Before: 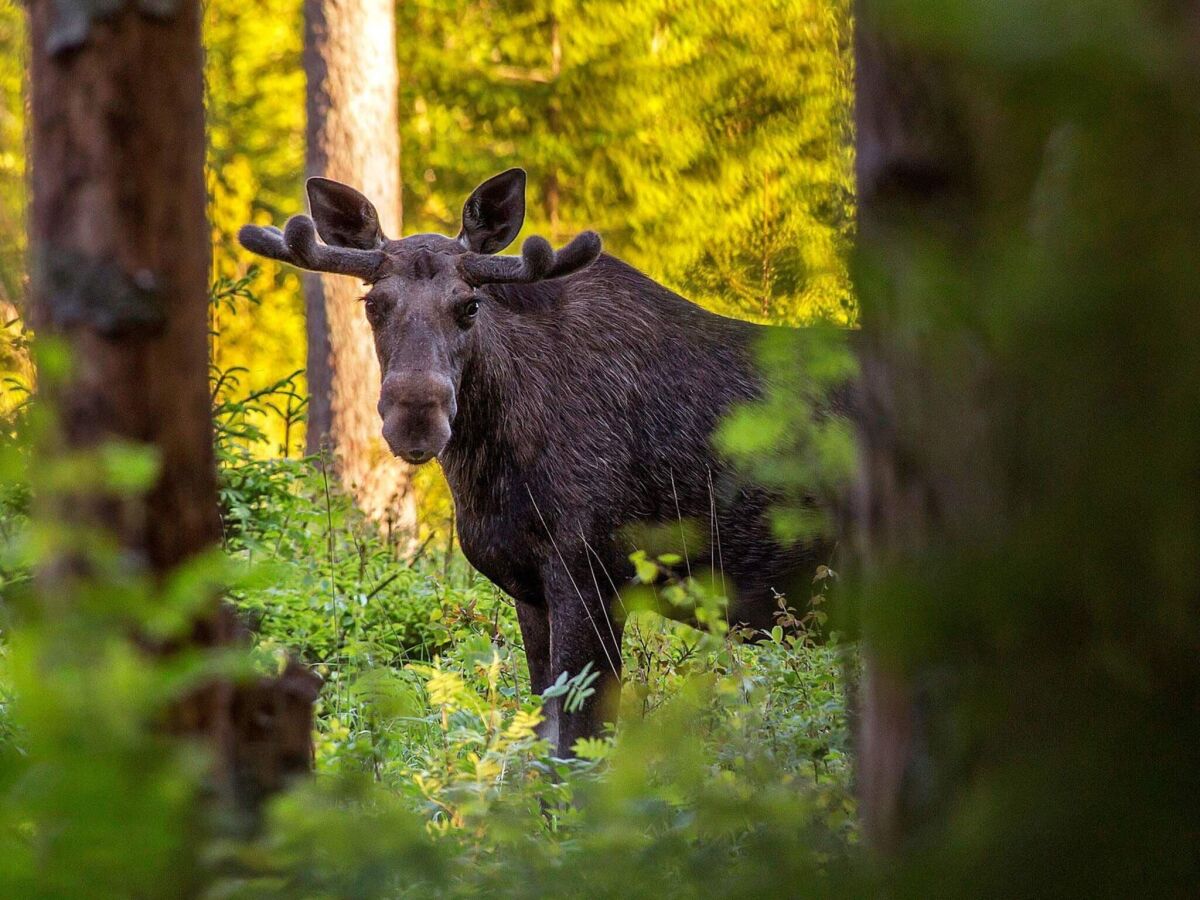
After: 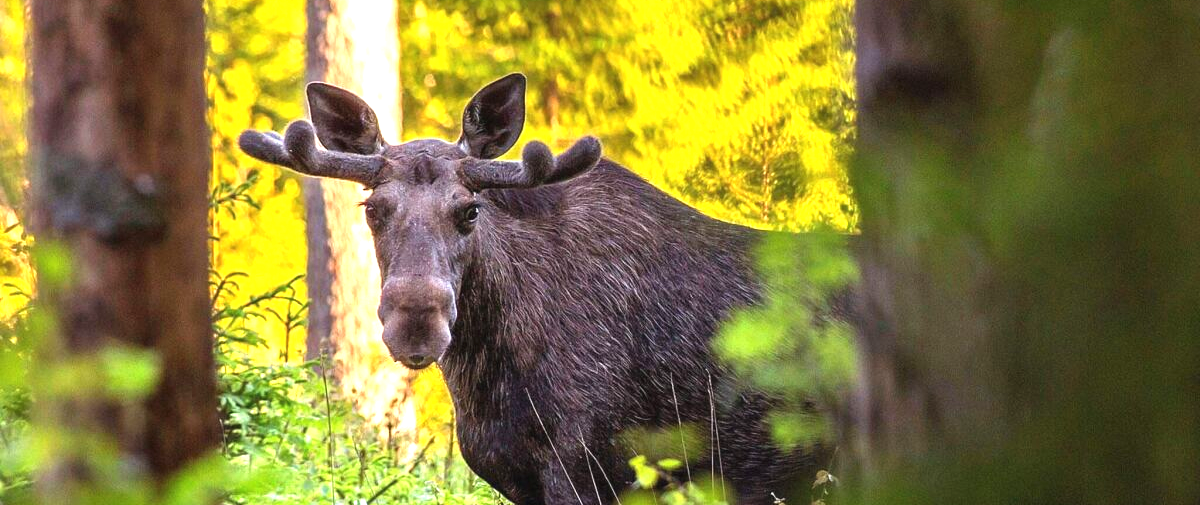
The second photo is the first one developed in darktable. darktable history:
crop and rotate: top 10.631%, bottom 33.229%
exposure: black level correction -0.002, exposure 1.108 EV, compensate highlight preservation false
